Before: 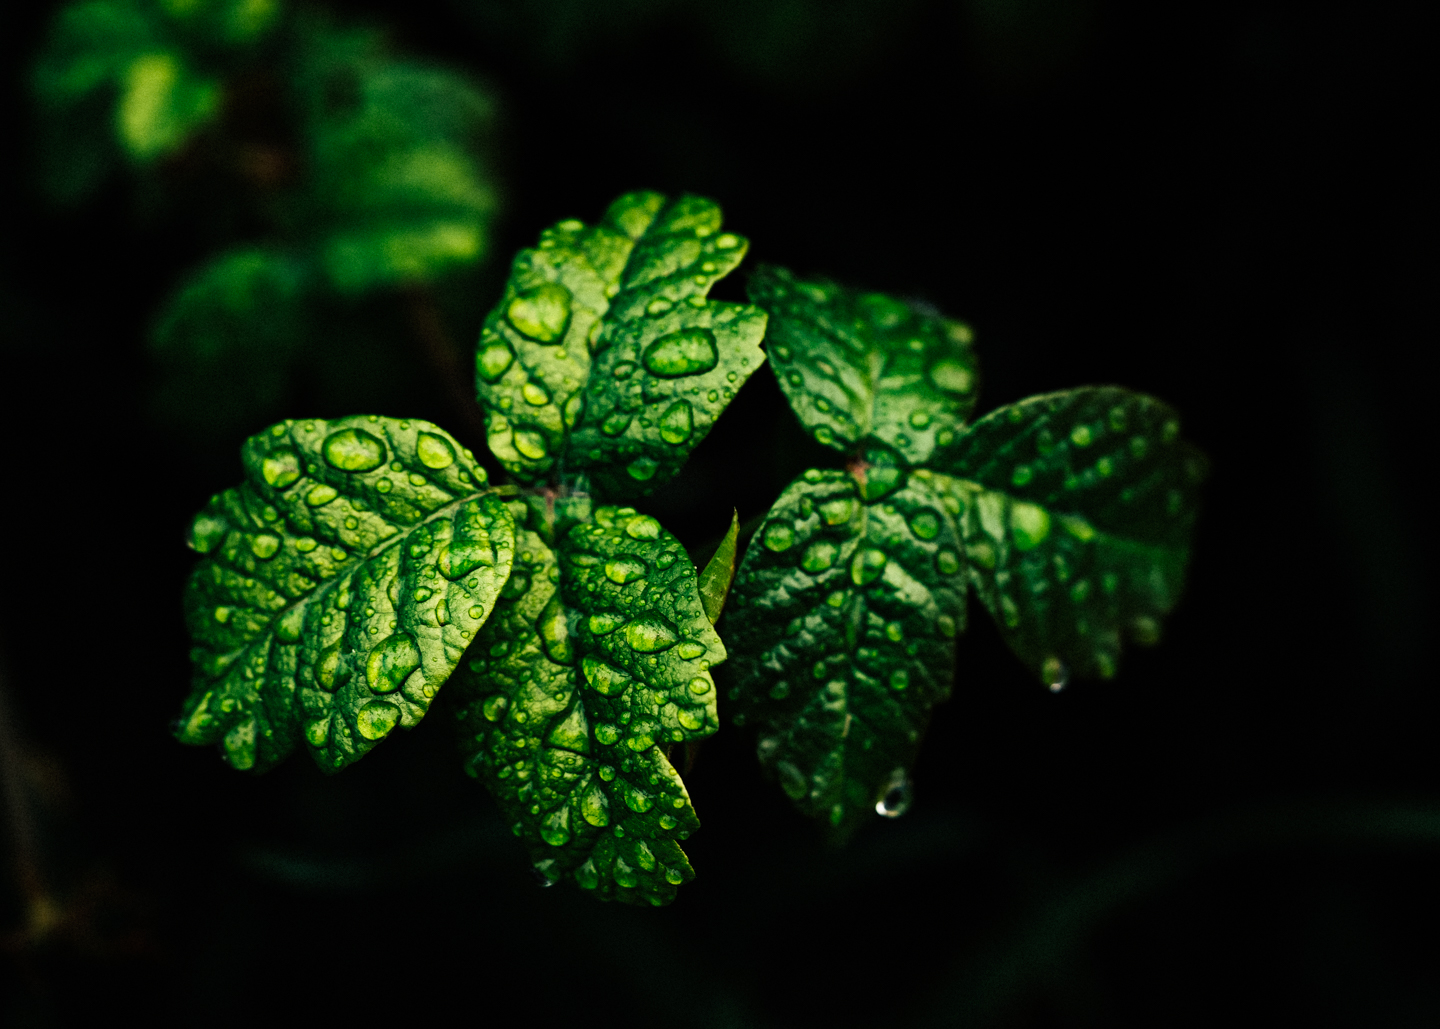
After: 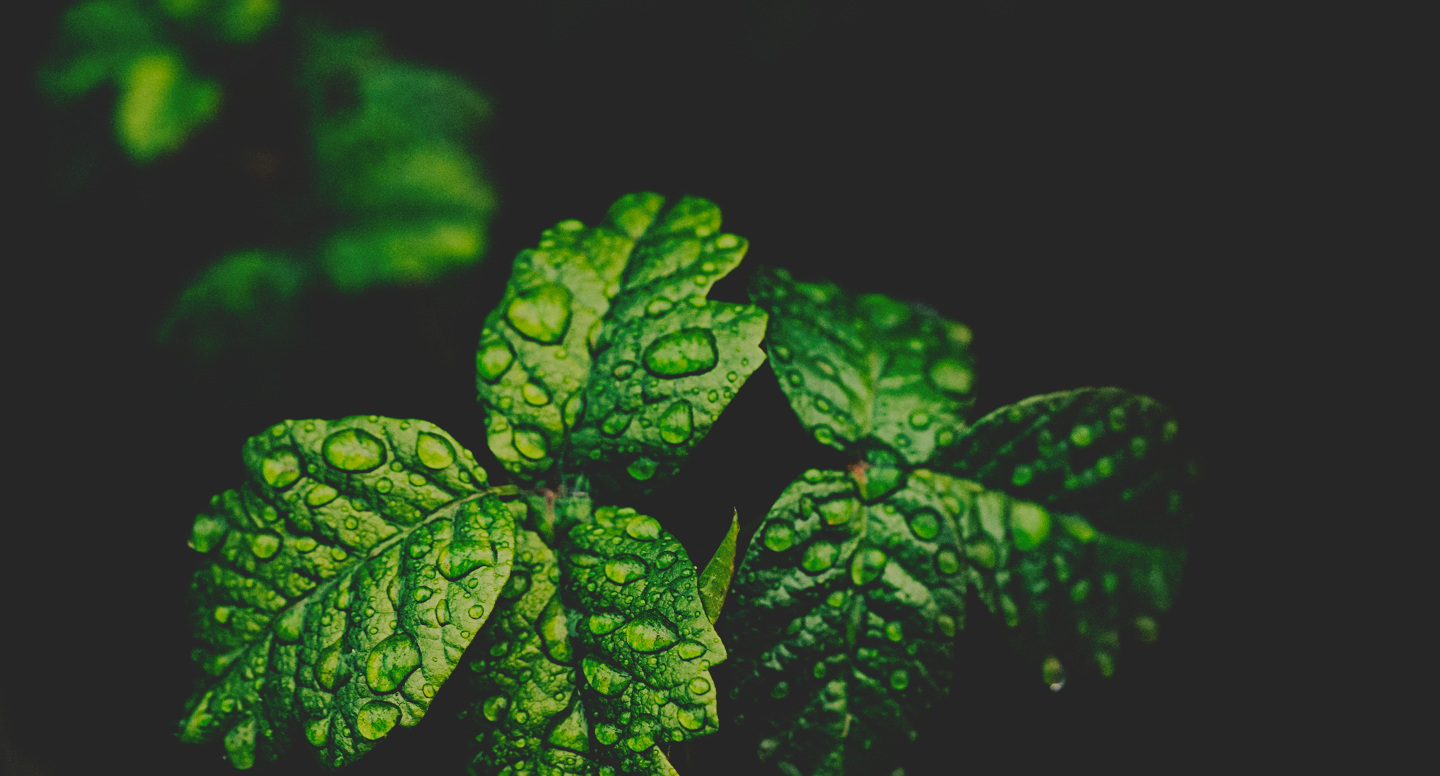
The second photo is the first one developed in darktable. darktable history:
crop: bottom 24.581%
filmic rgb: black relative exposure -7.65 EV, white relative exposure 4.56 EV, hardness 3.61
sharpen: on, module defaults
contrast brightness saturation: contrast -0.298
